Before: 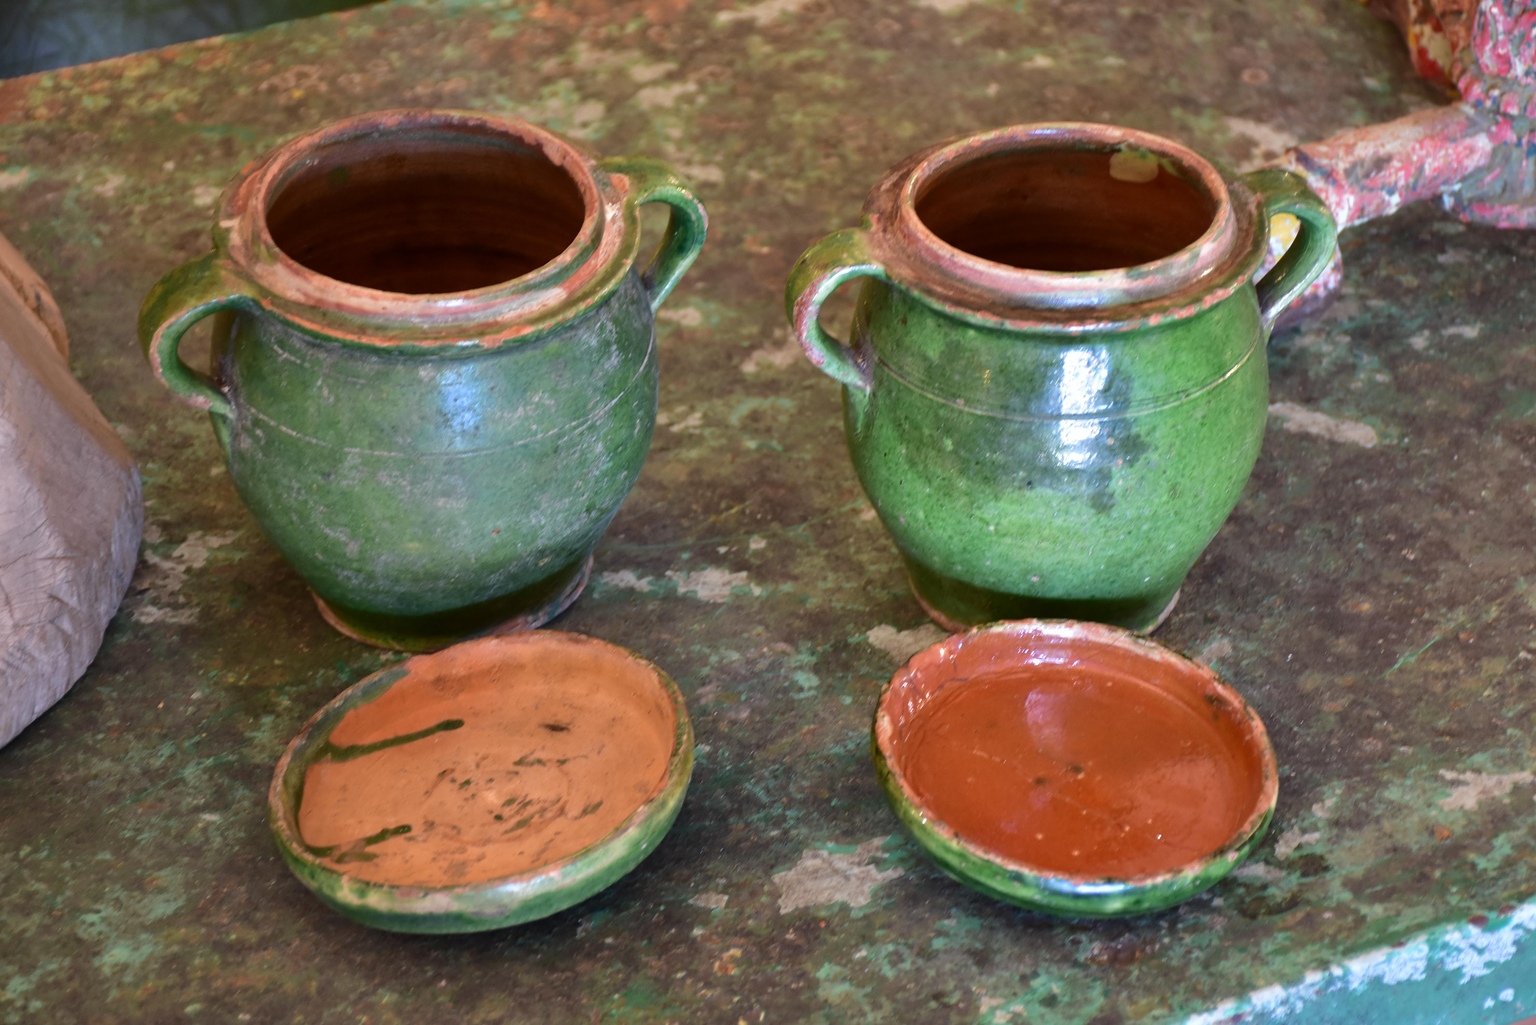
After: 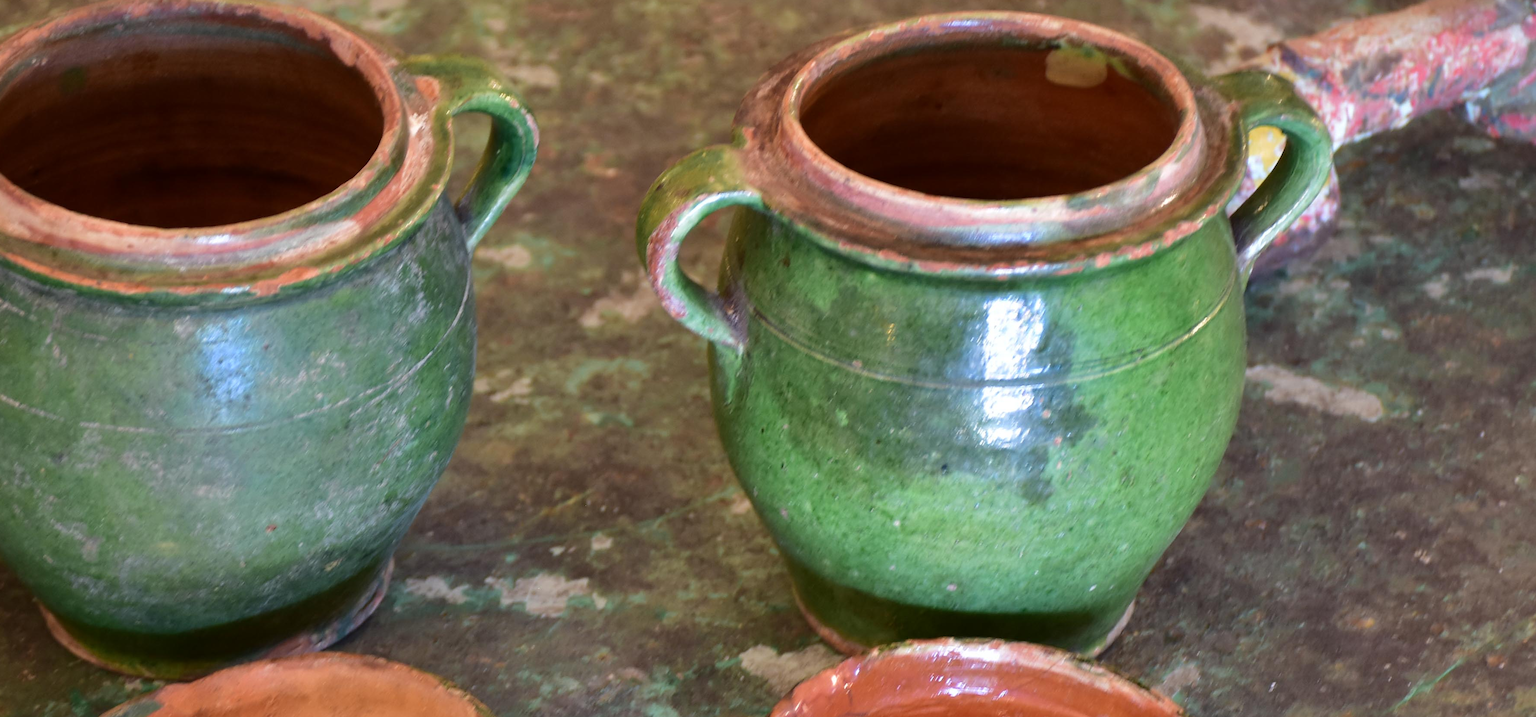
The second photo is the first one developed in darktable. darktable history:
crop: left 18.325%, top 11.089%, right 2.416%, bottom 33.442%
